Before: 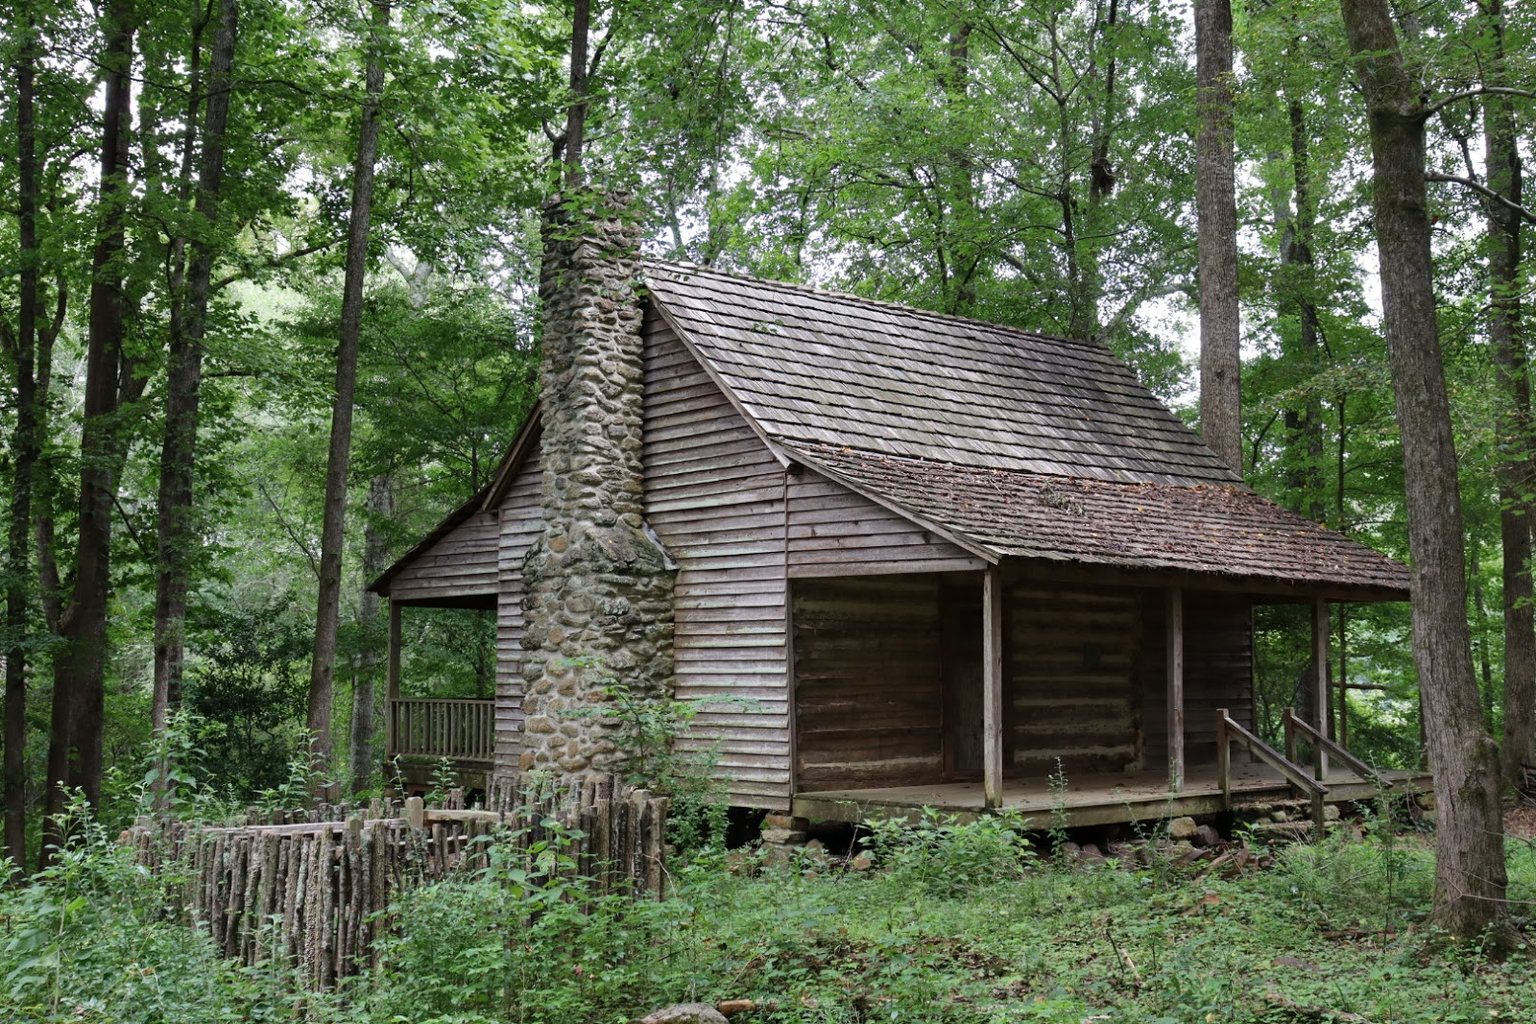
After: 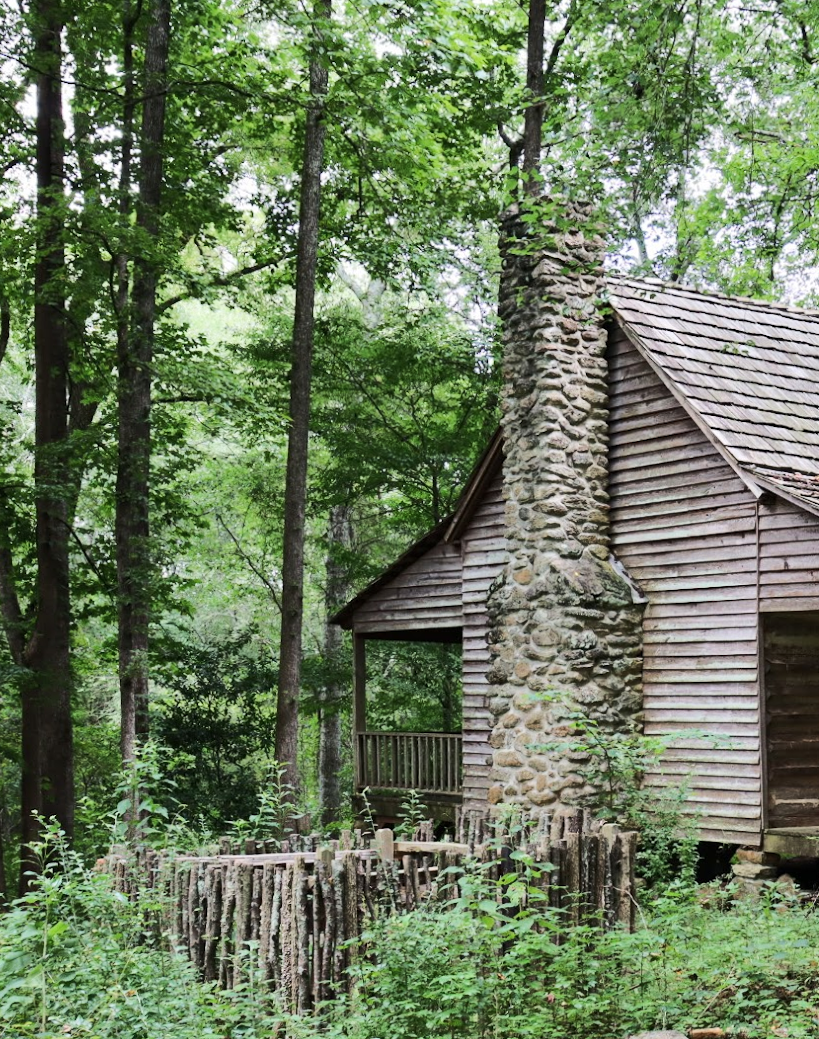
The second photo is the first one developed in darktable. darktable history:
rotate and perspective: rotation 0.074°, lens shift (vertical) 0.096, lens shift (horizontal) -0.041, crop left 0.043, crop right 0.952, crop top 0.024, crop bottom 0.979
rgb curve: curves: ch0 [(0, 0) (0.284, 0.292) (0.505, 0.644) (1, 1)]; ch1 [(0, 0) (0.284, 0.292) (0.505, 0.644) (1, 1)]; ch2 [(0, 0) (0.284, 0.292) (0.505, 0.644) (1, 1)], compensate middle gray true
crop: left 0.587%, right 45.588%, bottom 0.086%
